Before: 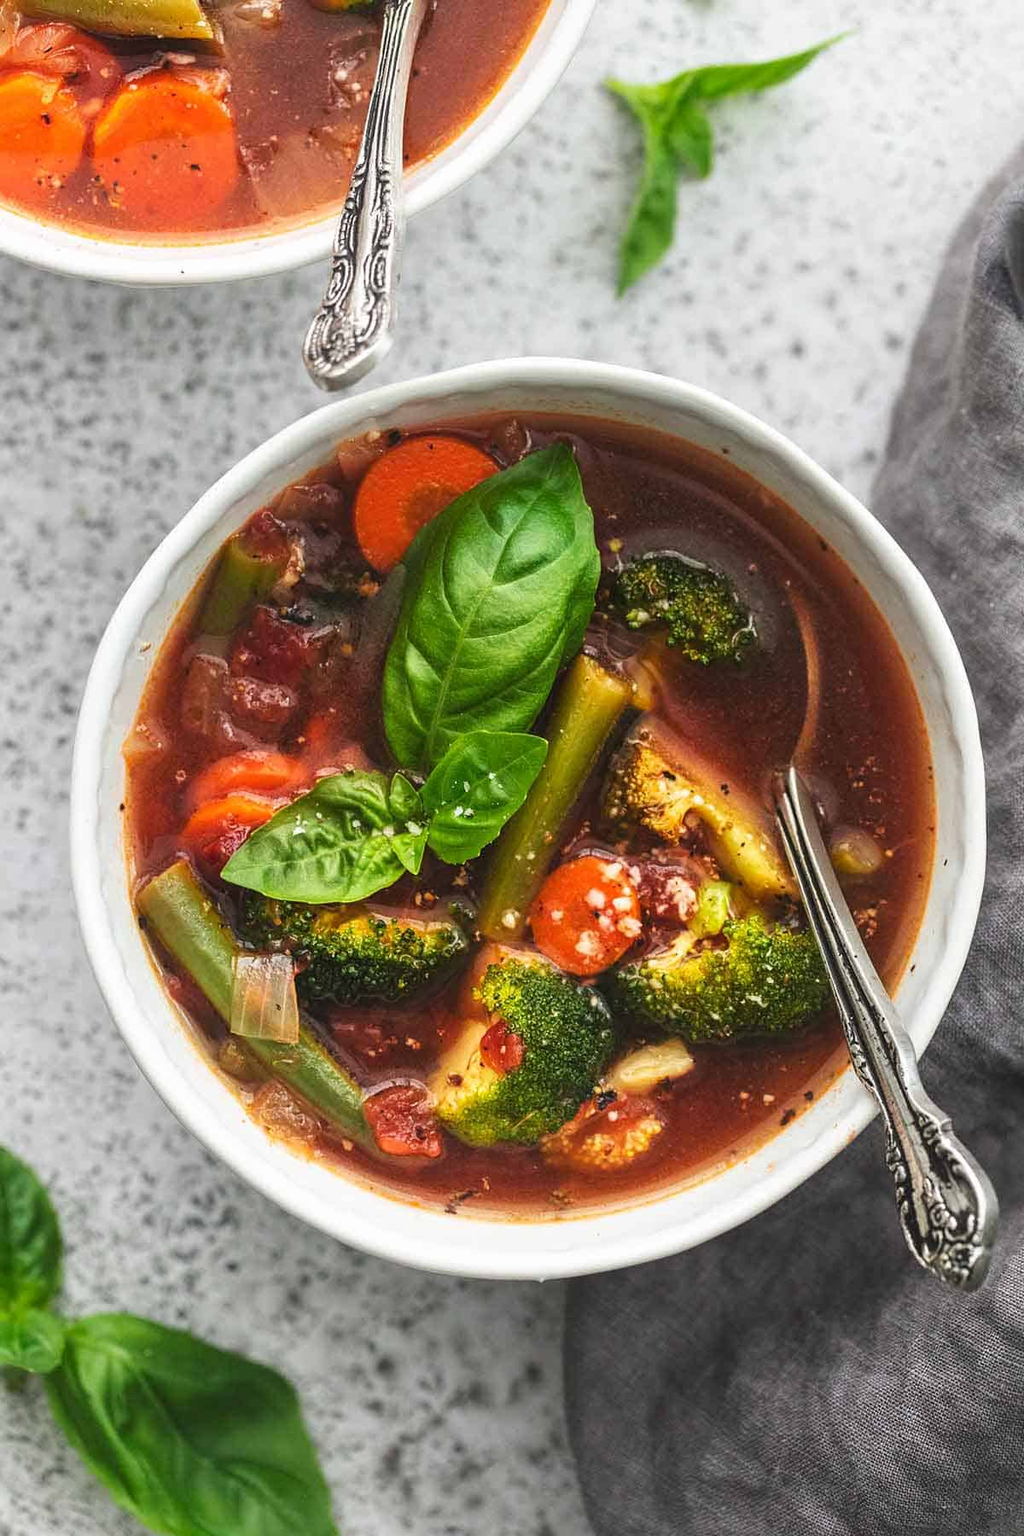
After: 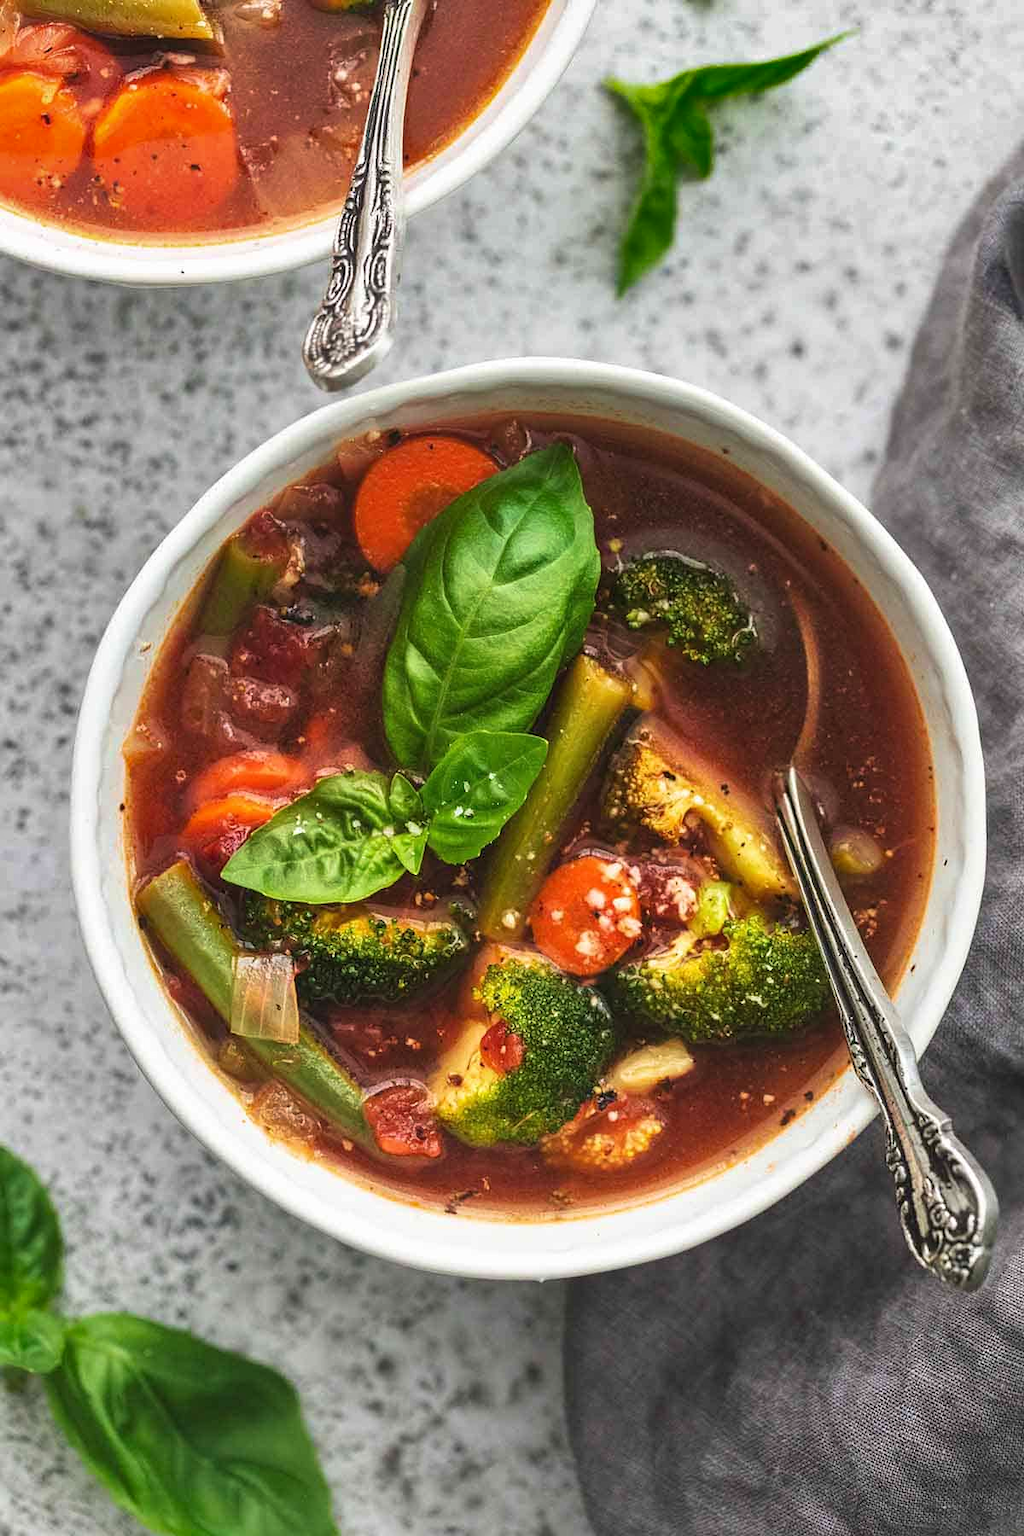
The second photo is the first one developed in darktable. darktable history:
velvia: on, module defaults
shadows and highlights: radius 117.61, shadows 41.62, highlights -61.79, soften with gaussian
